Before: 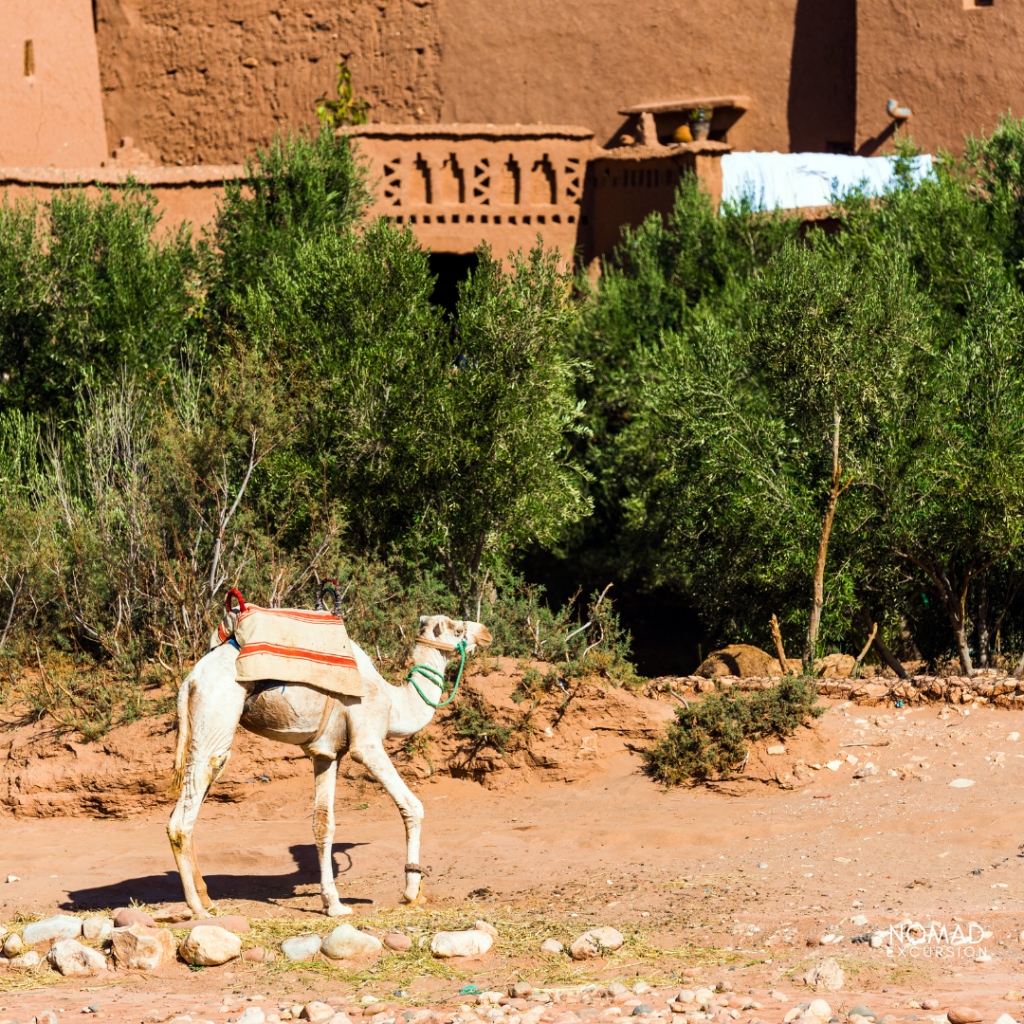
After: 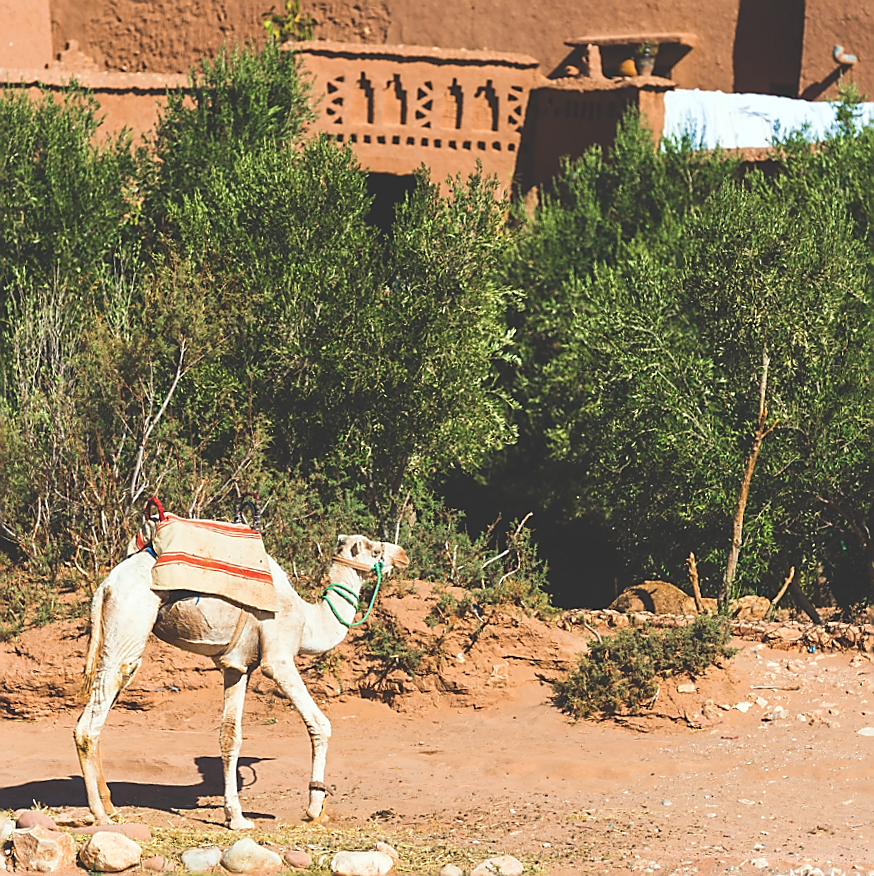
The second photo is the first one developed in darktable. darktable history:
sharpen: radius 1.358, amount 1.246, threshold 0.816
exposure: black level correction -0.031, compensate highlight preservation false
crop and rotate: angle -3.2°, left 5.191%, top 5.212%, right 4.747%, bottom 4.549%
